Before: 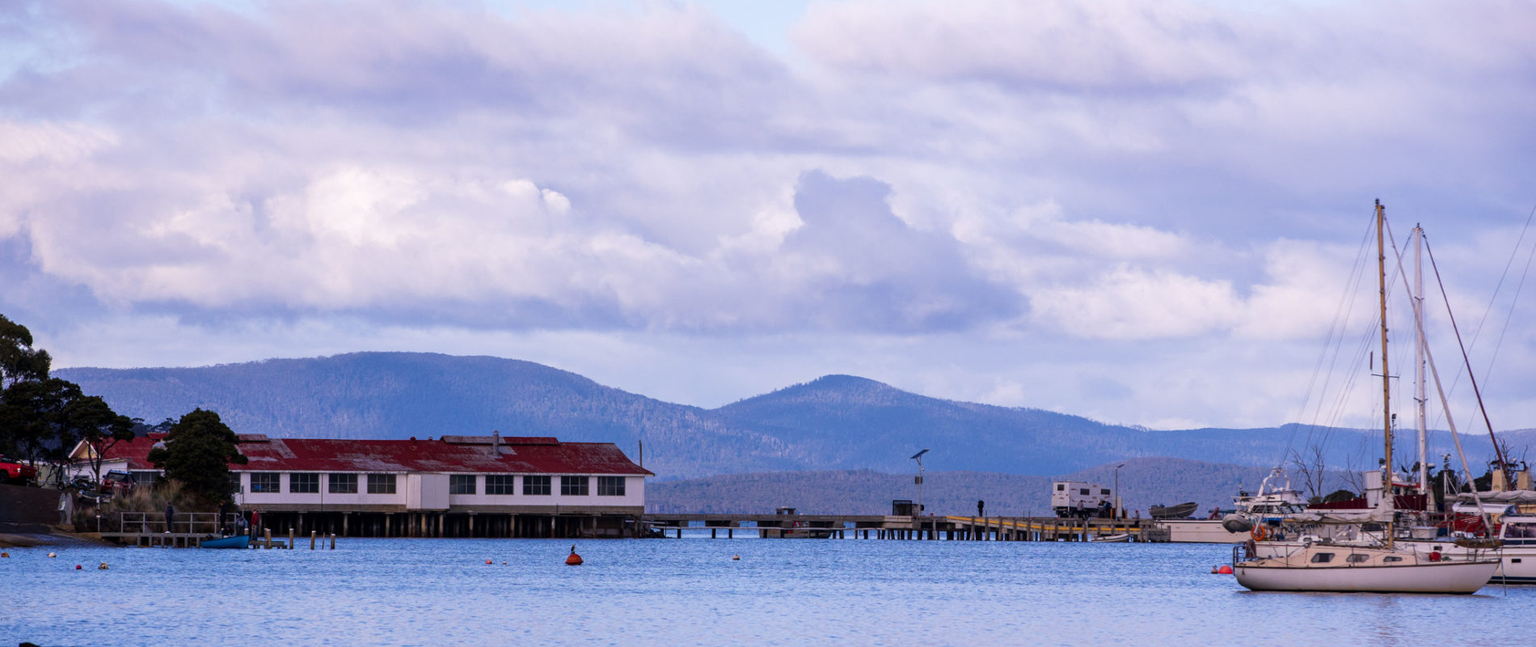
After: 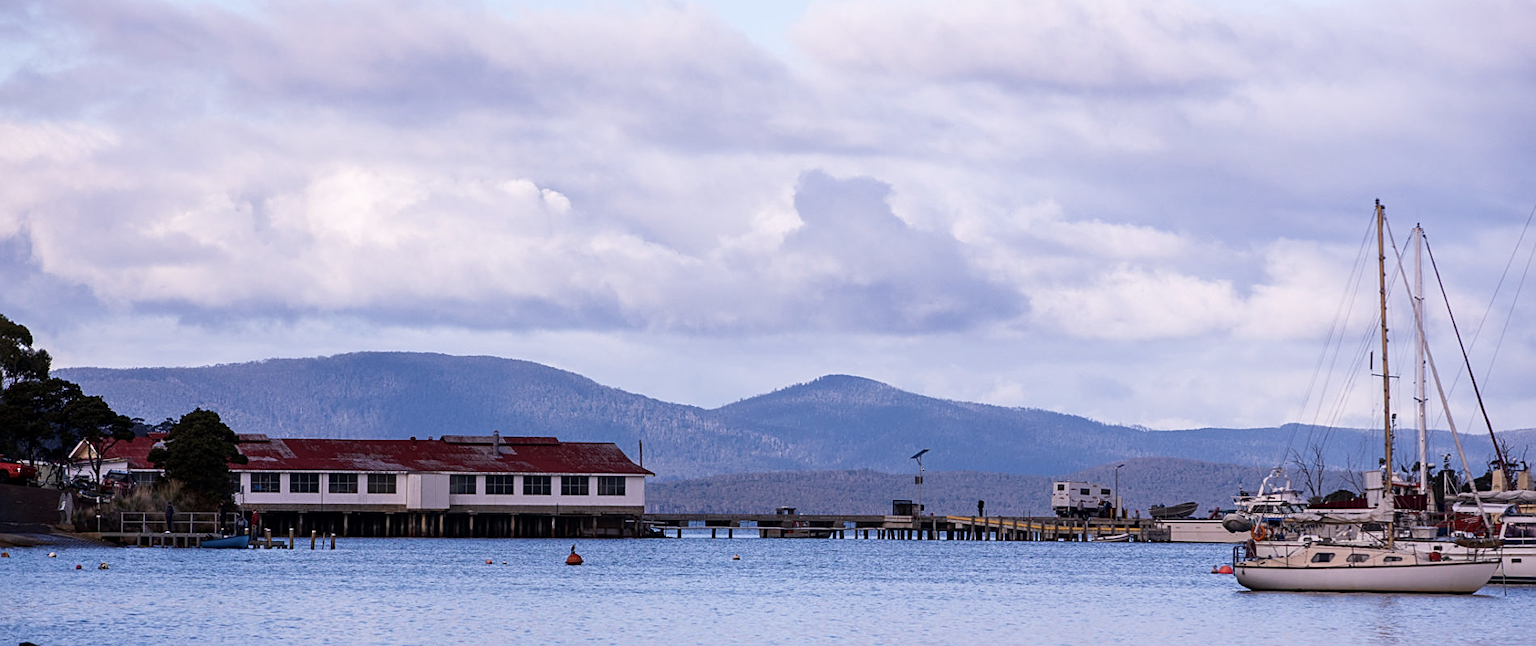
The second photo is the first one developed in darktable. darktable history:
sharpen: on, module defaults
contrast brightness saturation: contrast 0.108, saturation -0.17
